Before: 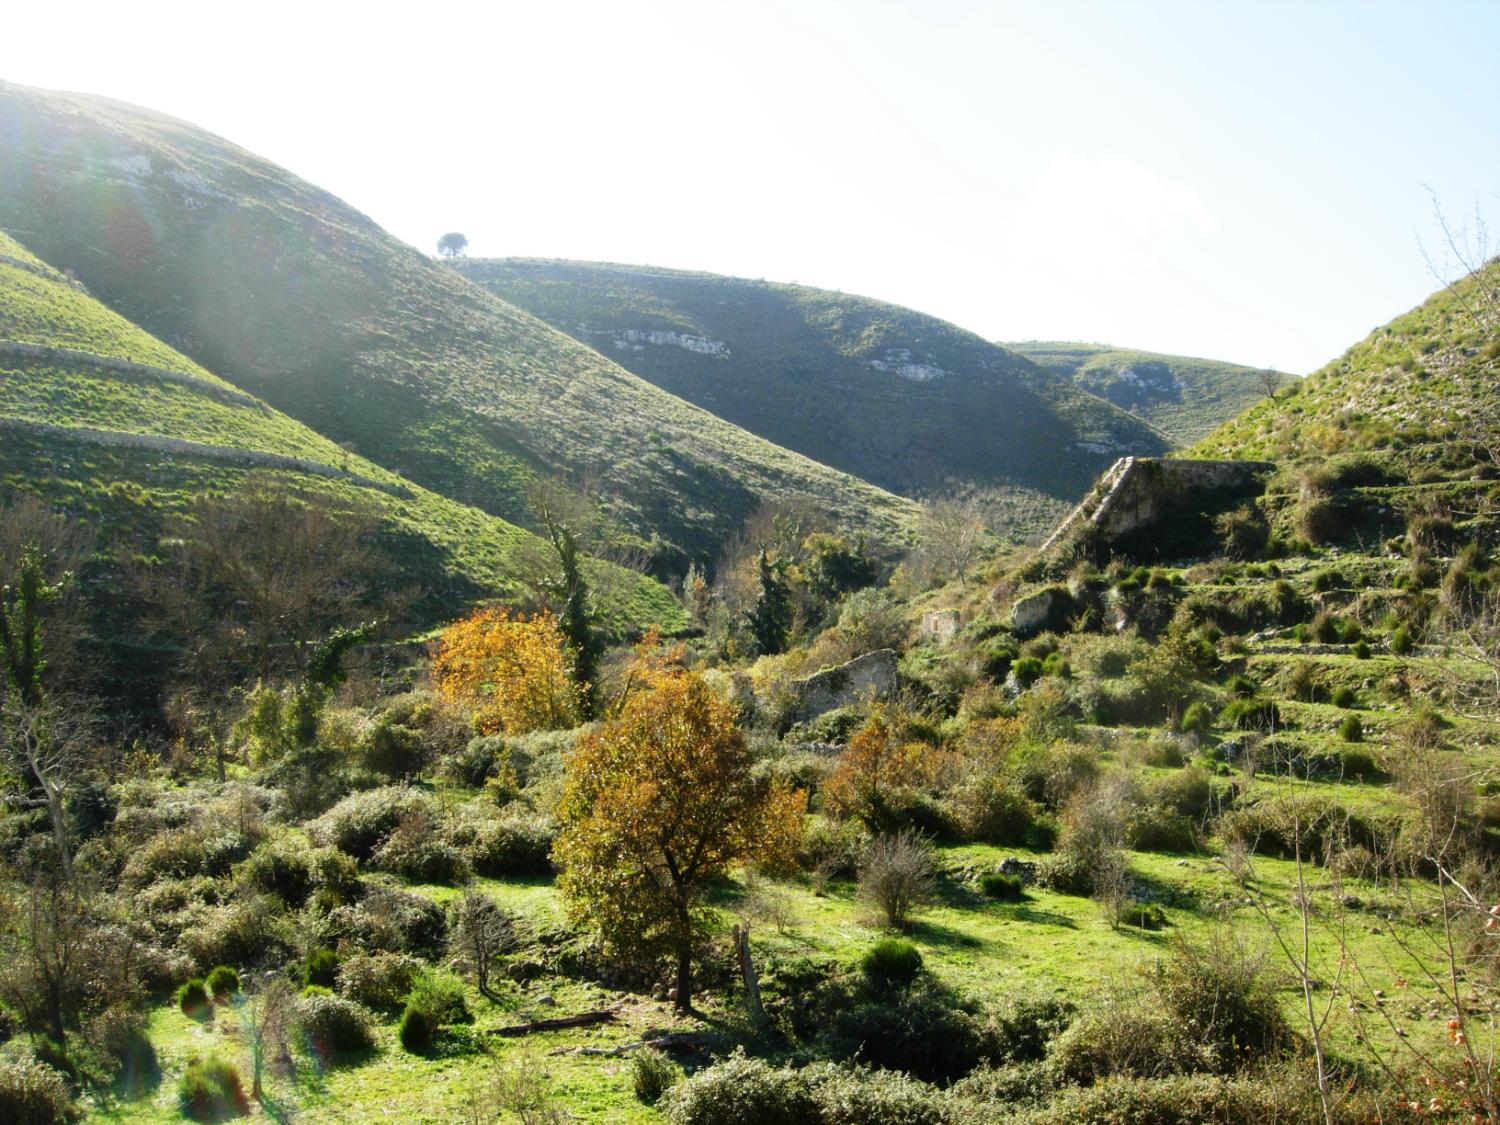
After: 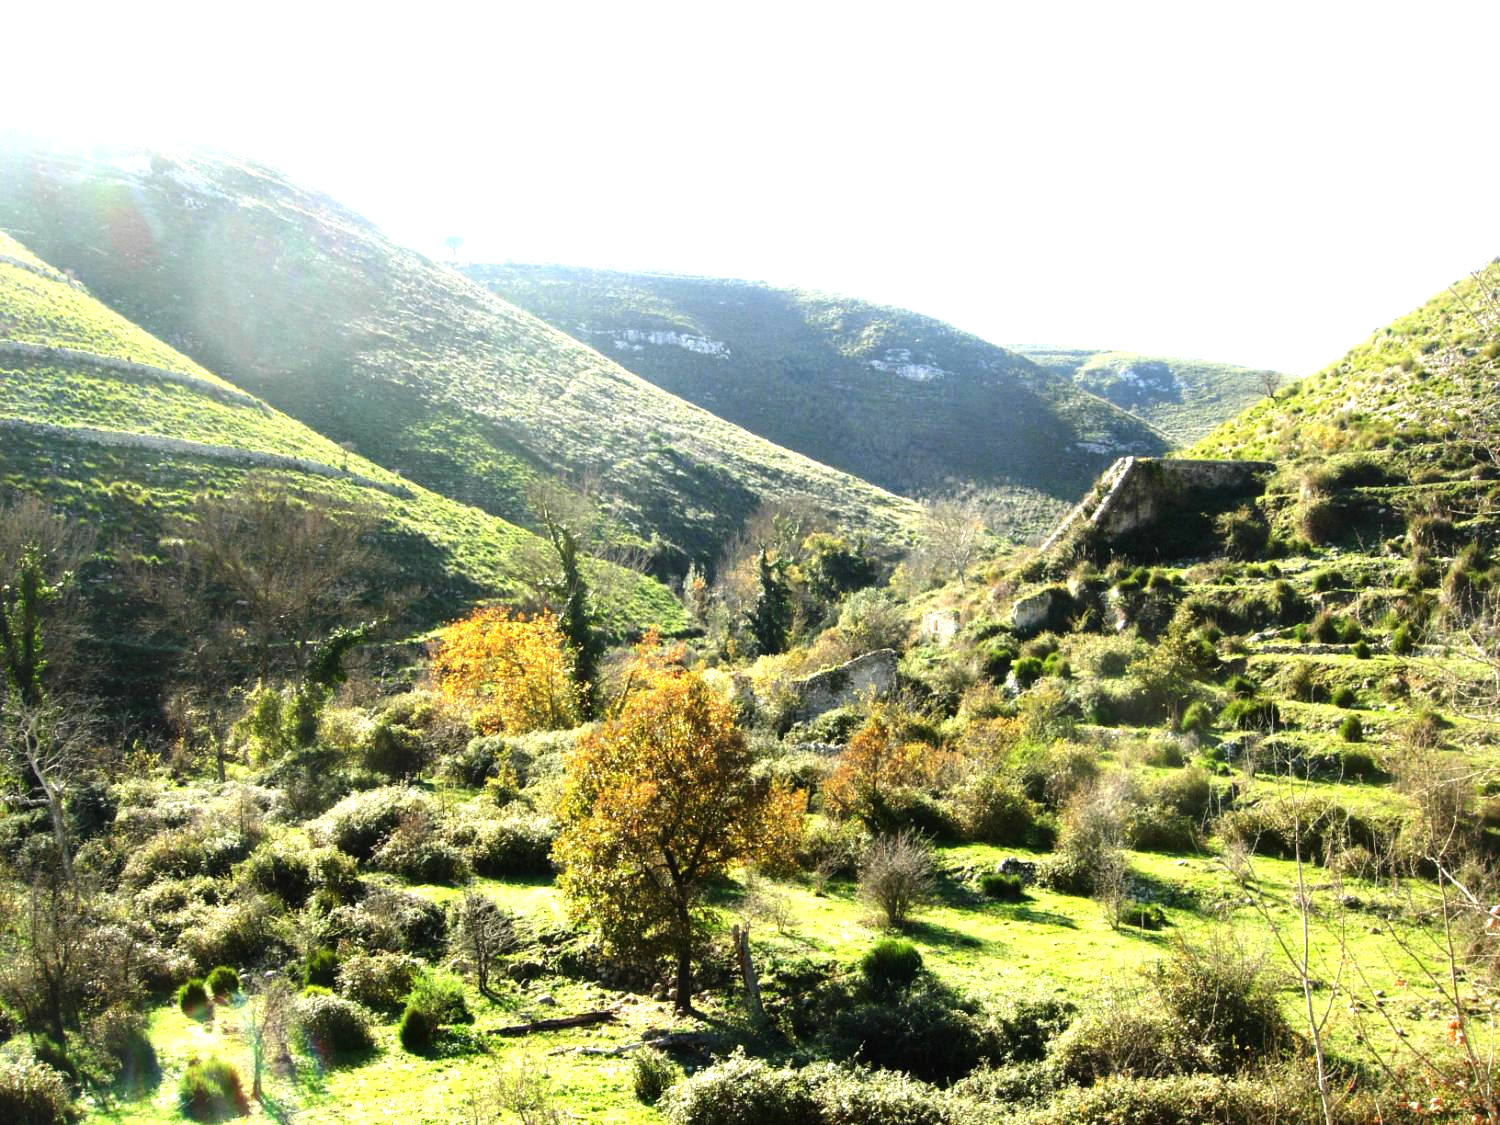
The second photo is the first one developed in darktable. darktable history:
exposure: black level correction 0, exposure 0.7 EV, compensate exposure bias true, compensate highlight preservation false
tone equalizer: -8 EV -0.417 EV, -7 EV -0.389 EV, -6 EV -0.333 EV, -5 EV -0.222 EV, -3 EV 0.222 EV, -2 EV 0.333 EV, -1 EV 0.389 EV, +0 EV 0.417 EV, edges refinement/feathering 500, mask exposure compensation -1.57 EV, preserve details no
